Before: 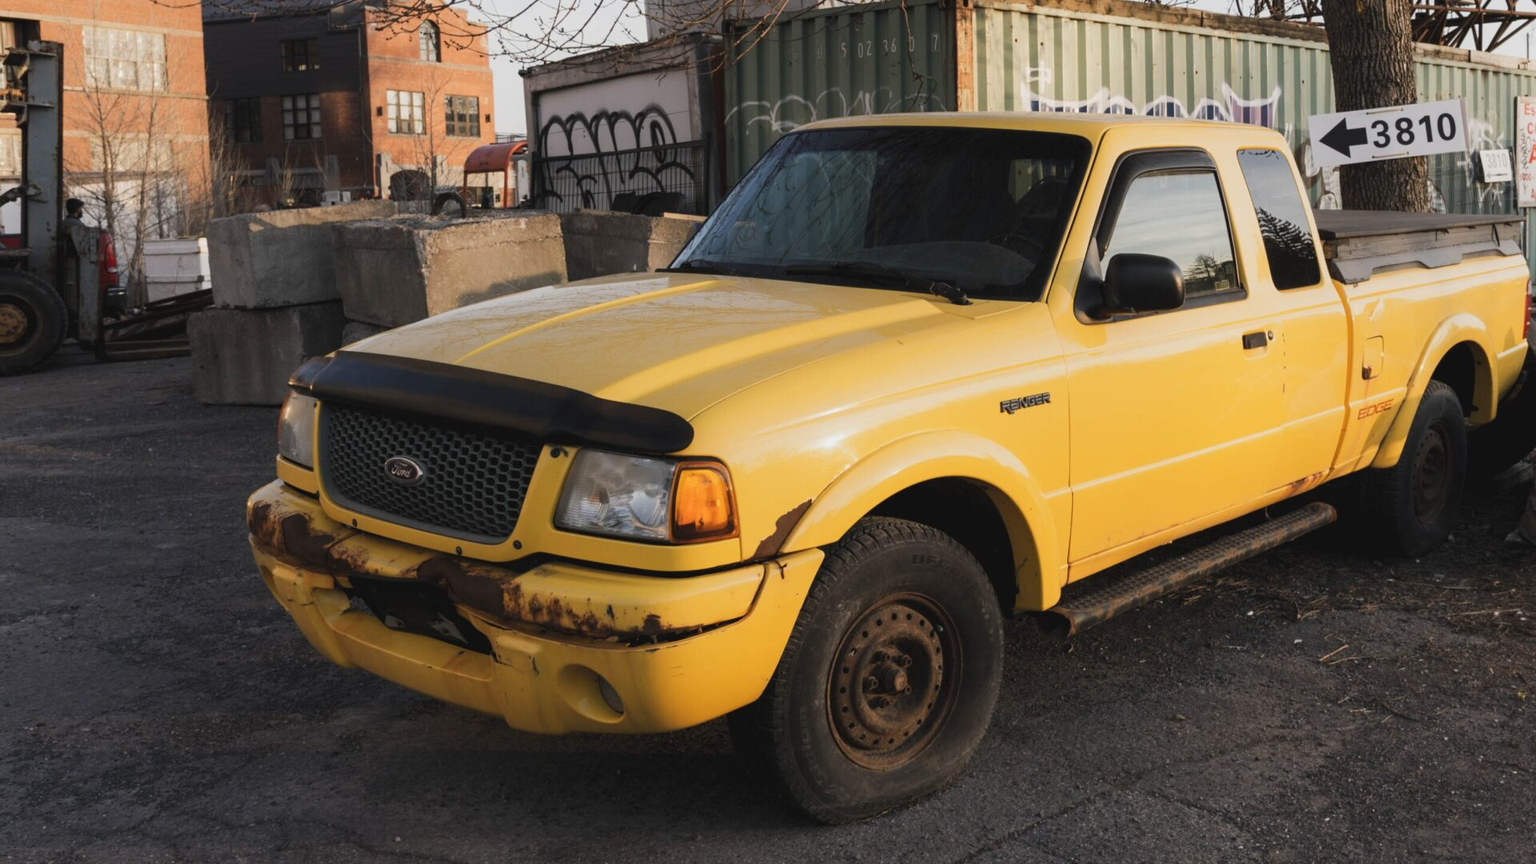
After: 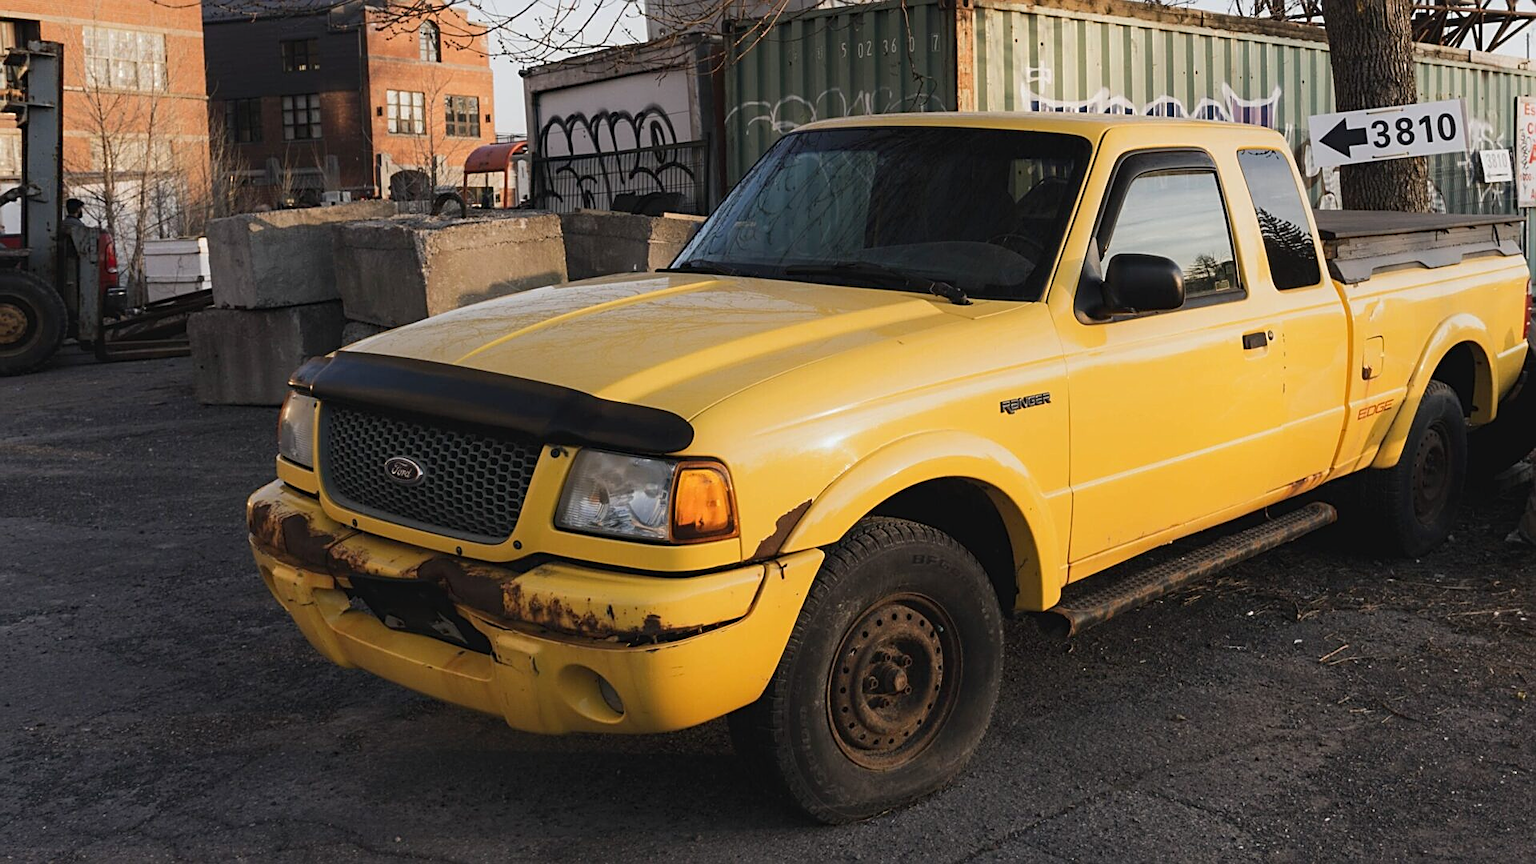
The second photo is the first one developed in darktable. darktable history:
sharpen: amount 0.581
haze removal: strength 0.113, distance 0.255, compatibility mode true, adaptive false
